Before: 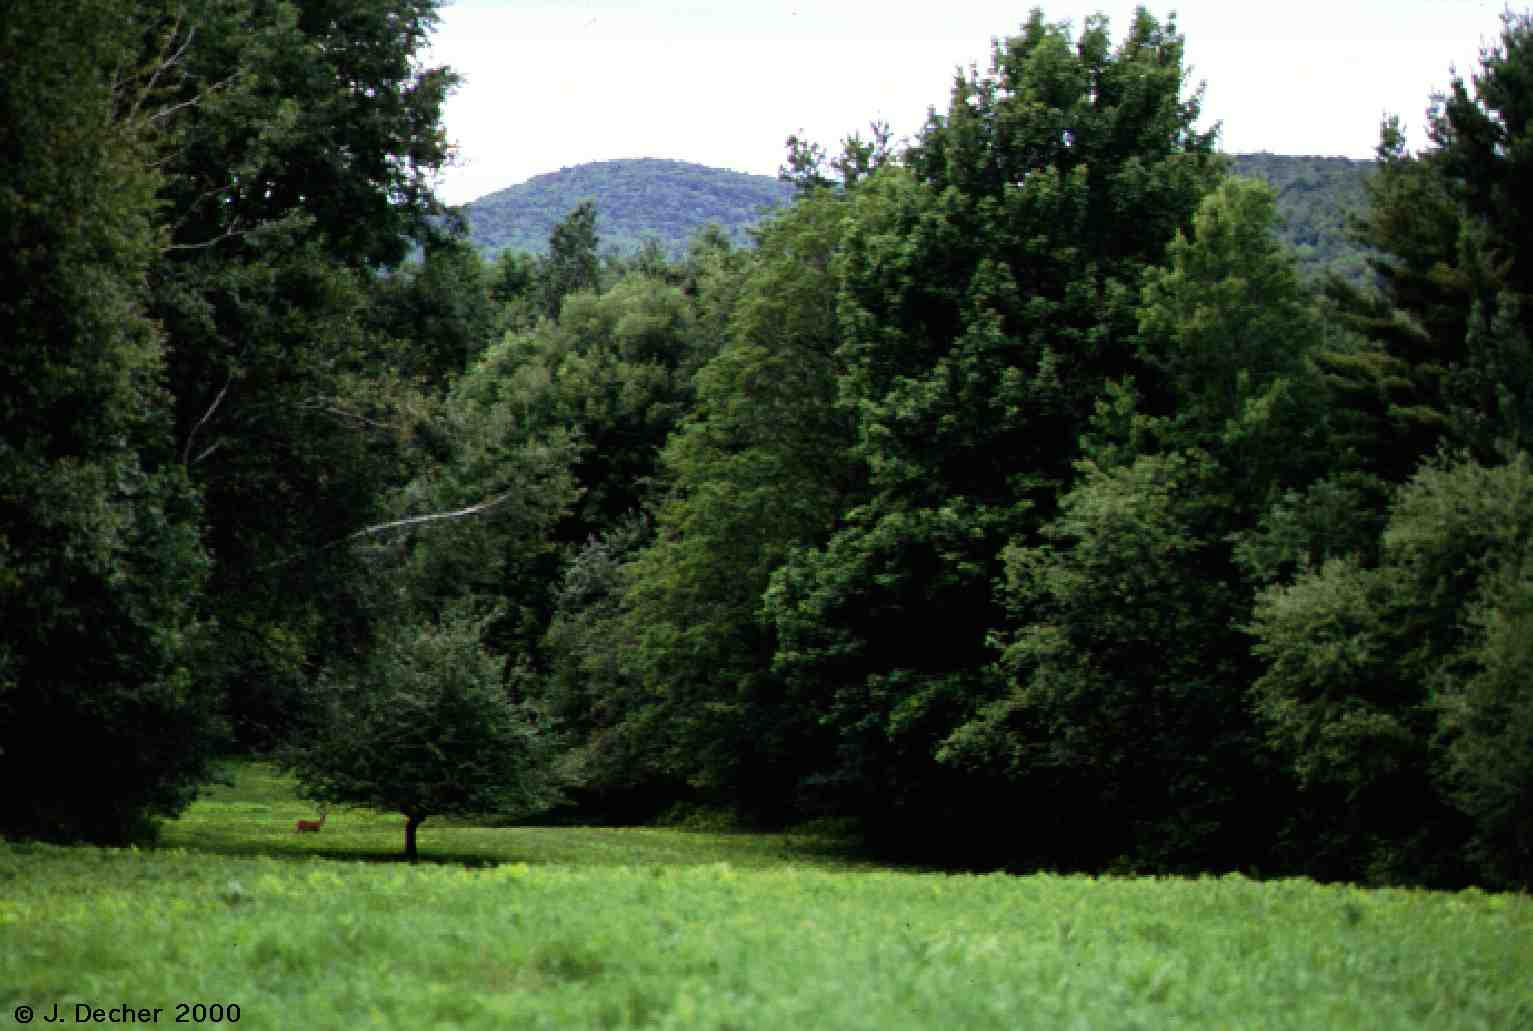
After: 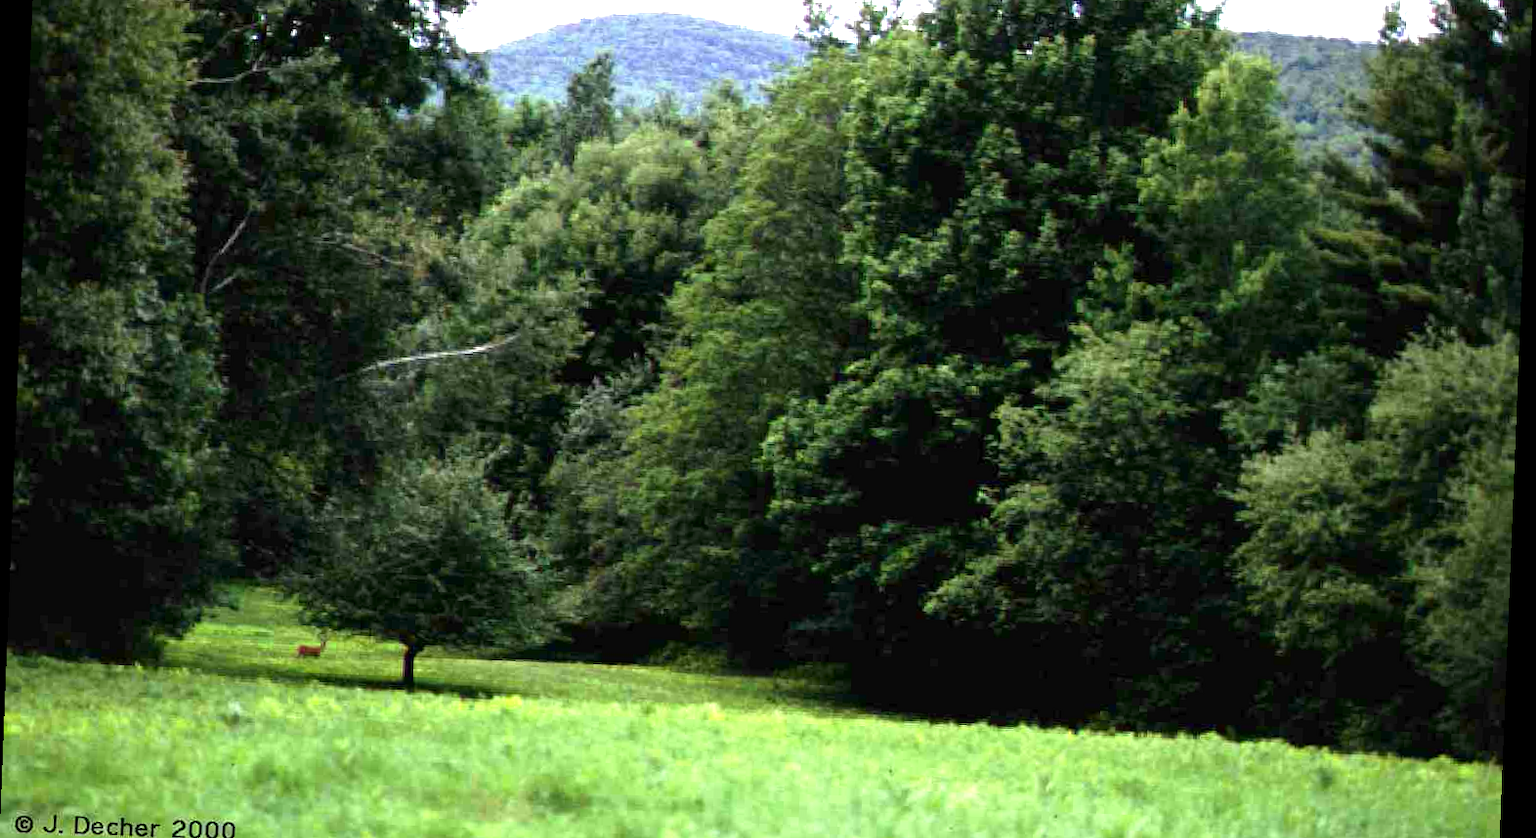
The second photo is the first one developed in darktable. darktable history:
crop and rotate: top 15.774%, bottom 5.506%
rotate and perspective: rotation 2.27°, automatic cropping off
exposure: exposure 1.089 EV, compensate highlight preservation false
